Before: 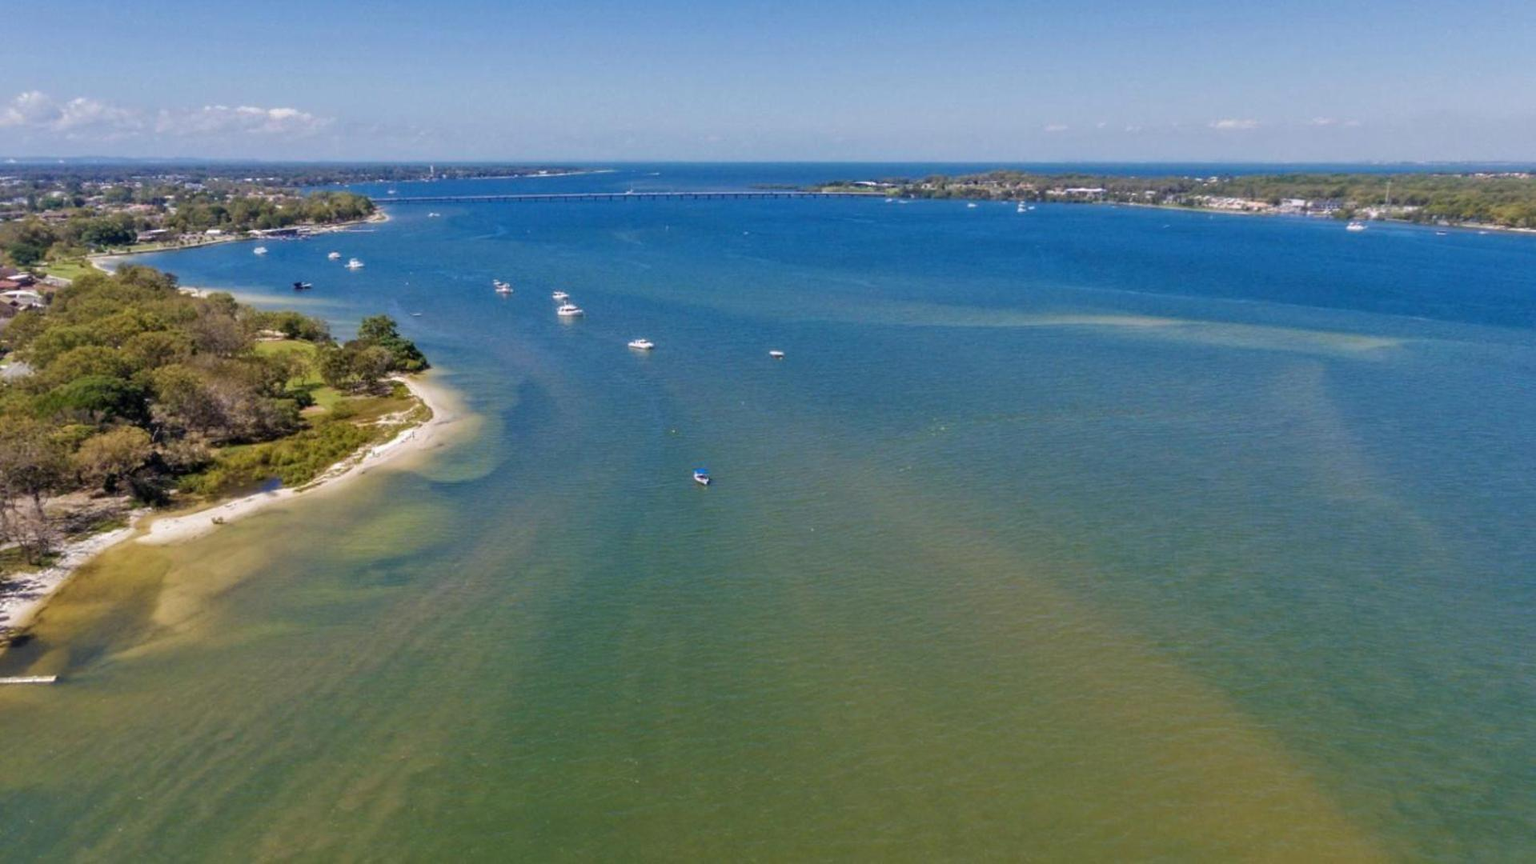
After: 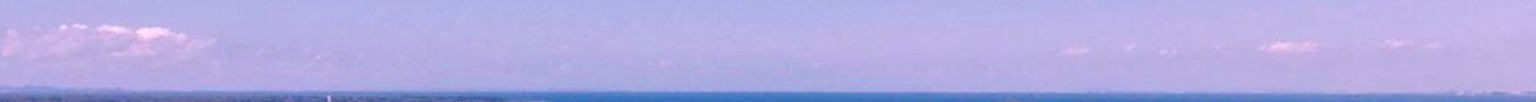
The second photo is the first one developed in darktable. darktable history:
crop and rotate: left 9.644%, top 9.491%, right 6.021%, bottom 80.509%
sharpen: on, module defaults
rotate and perspective: rotation 0.192°, lens shift (horizontal) -0.015, crop left 0.005, crop right 0.996, crop top 0.006, crop bottom 0.99
white balance: red 1.188, blue 1.11
